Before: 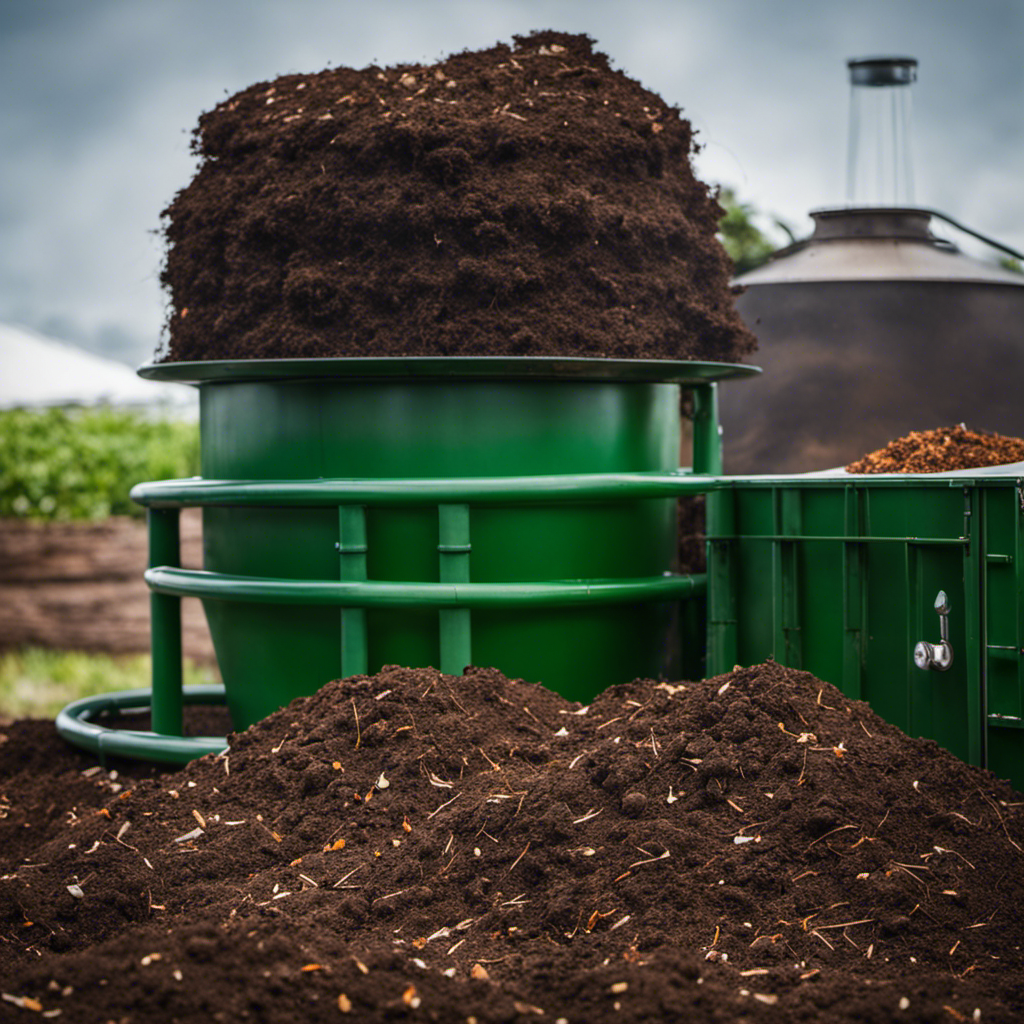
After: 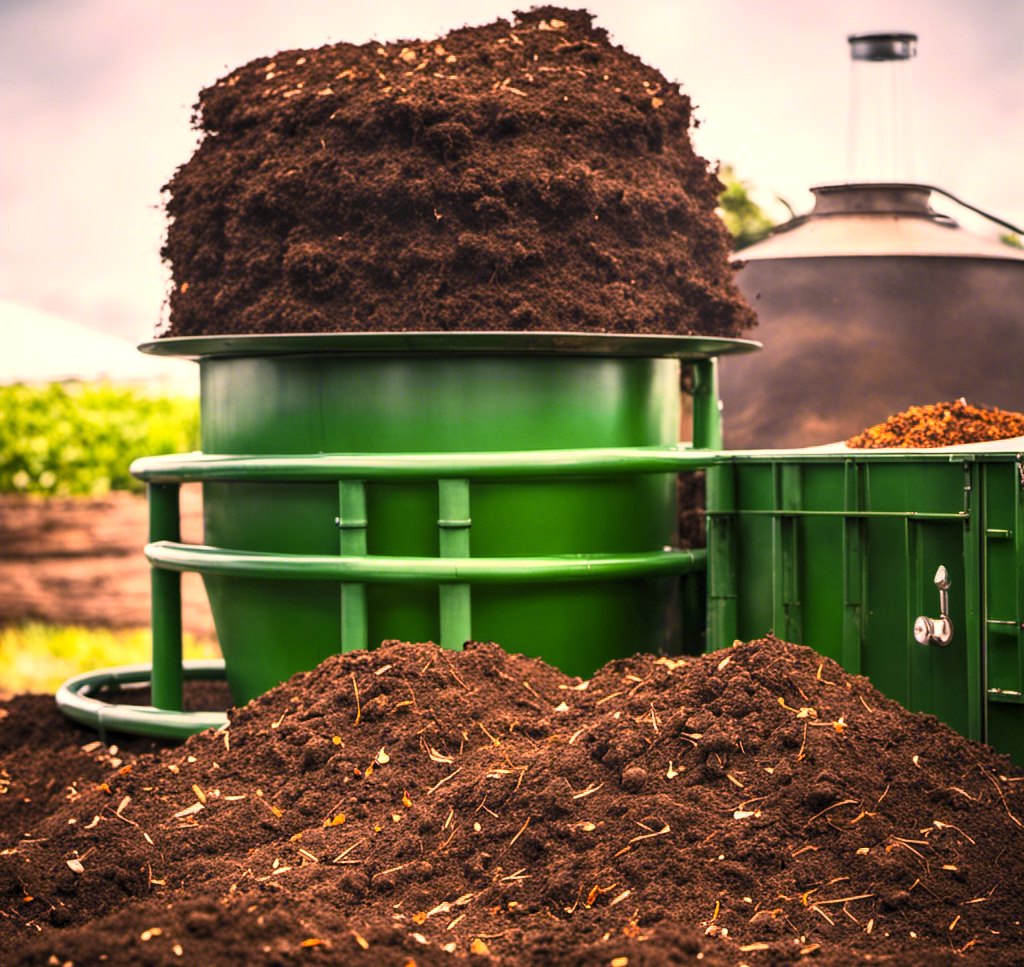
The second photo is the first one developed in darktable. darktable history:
exposure: black level correction 0, exposure 0.9 EV, compensate highlight preservation false
color correction: highlights a* 21.88, highlights b* 22.25
levels: mode automatic, black 0.023%, white 99.97%, levels [0.062, 0.494, 0.925]
crop and rotate: top 2.479%, bottom 3.018%
contrast brightness saturation: contrast 0.2, brightness 0.16, saturation 0.22
